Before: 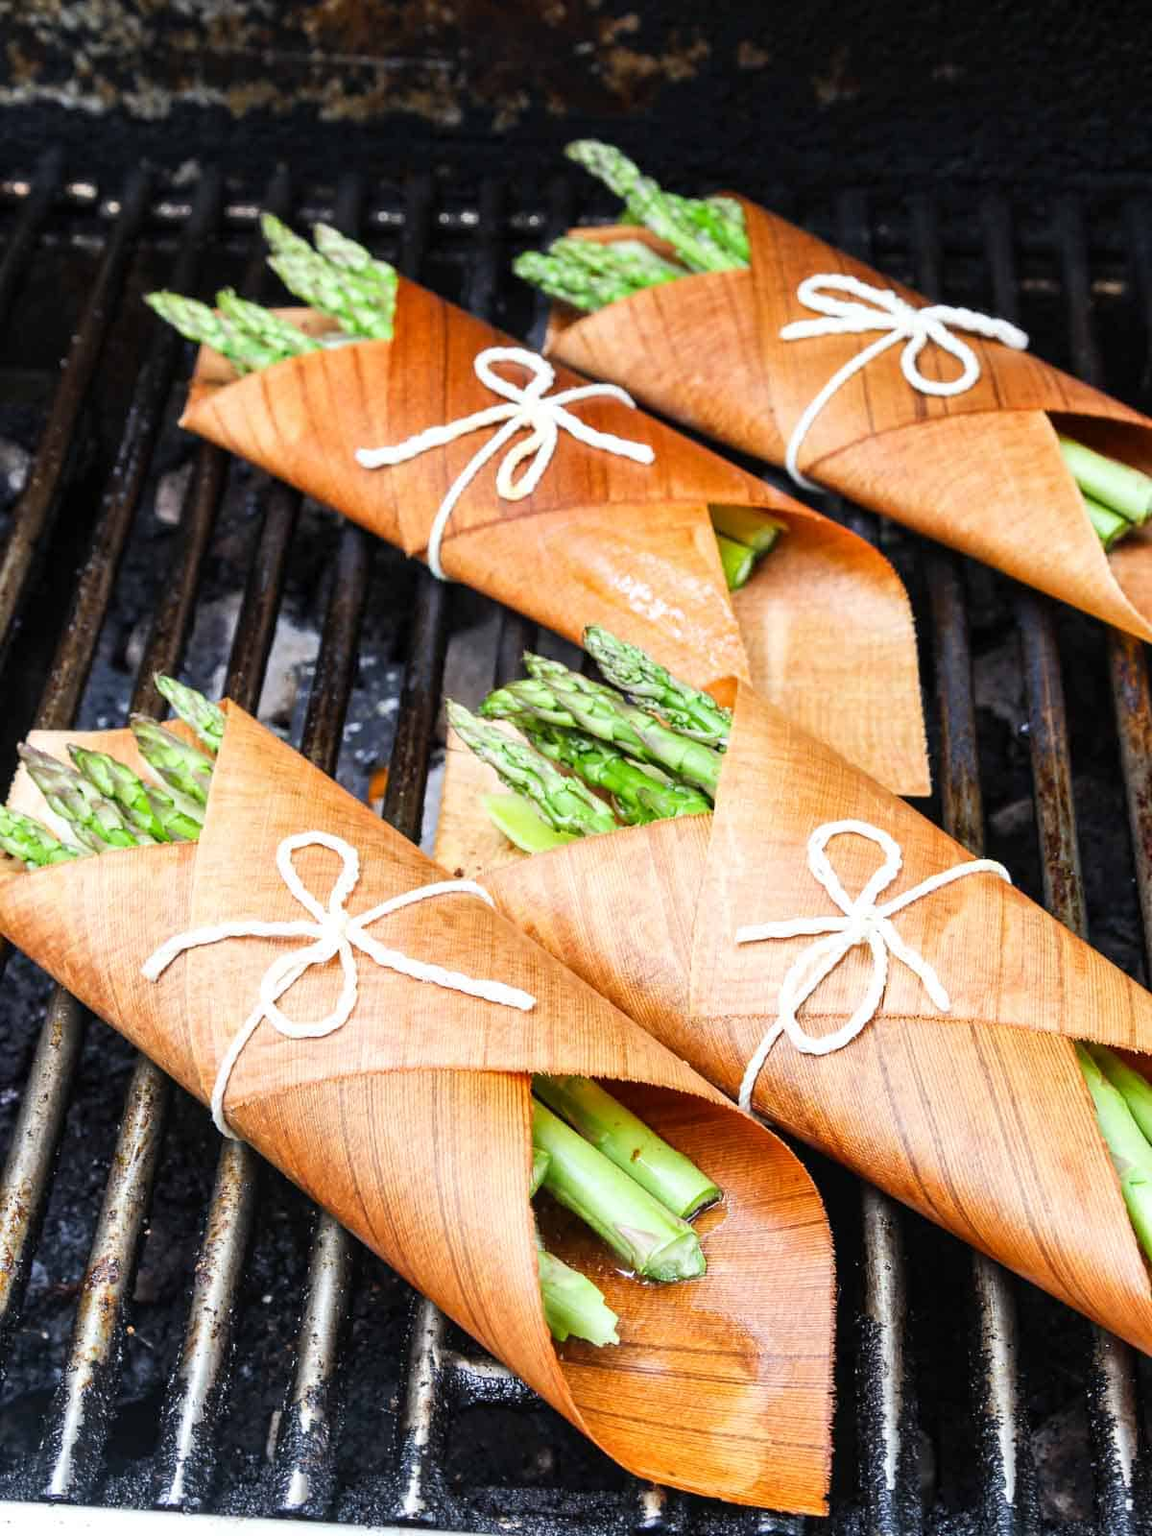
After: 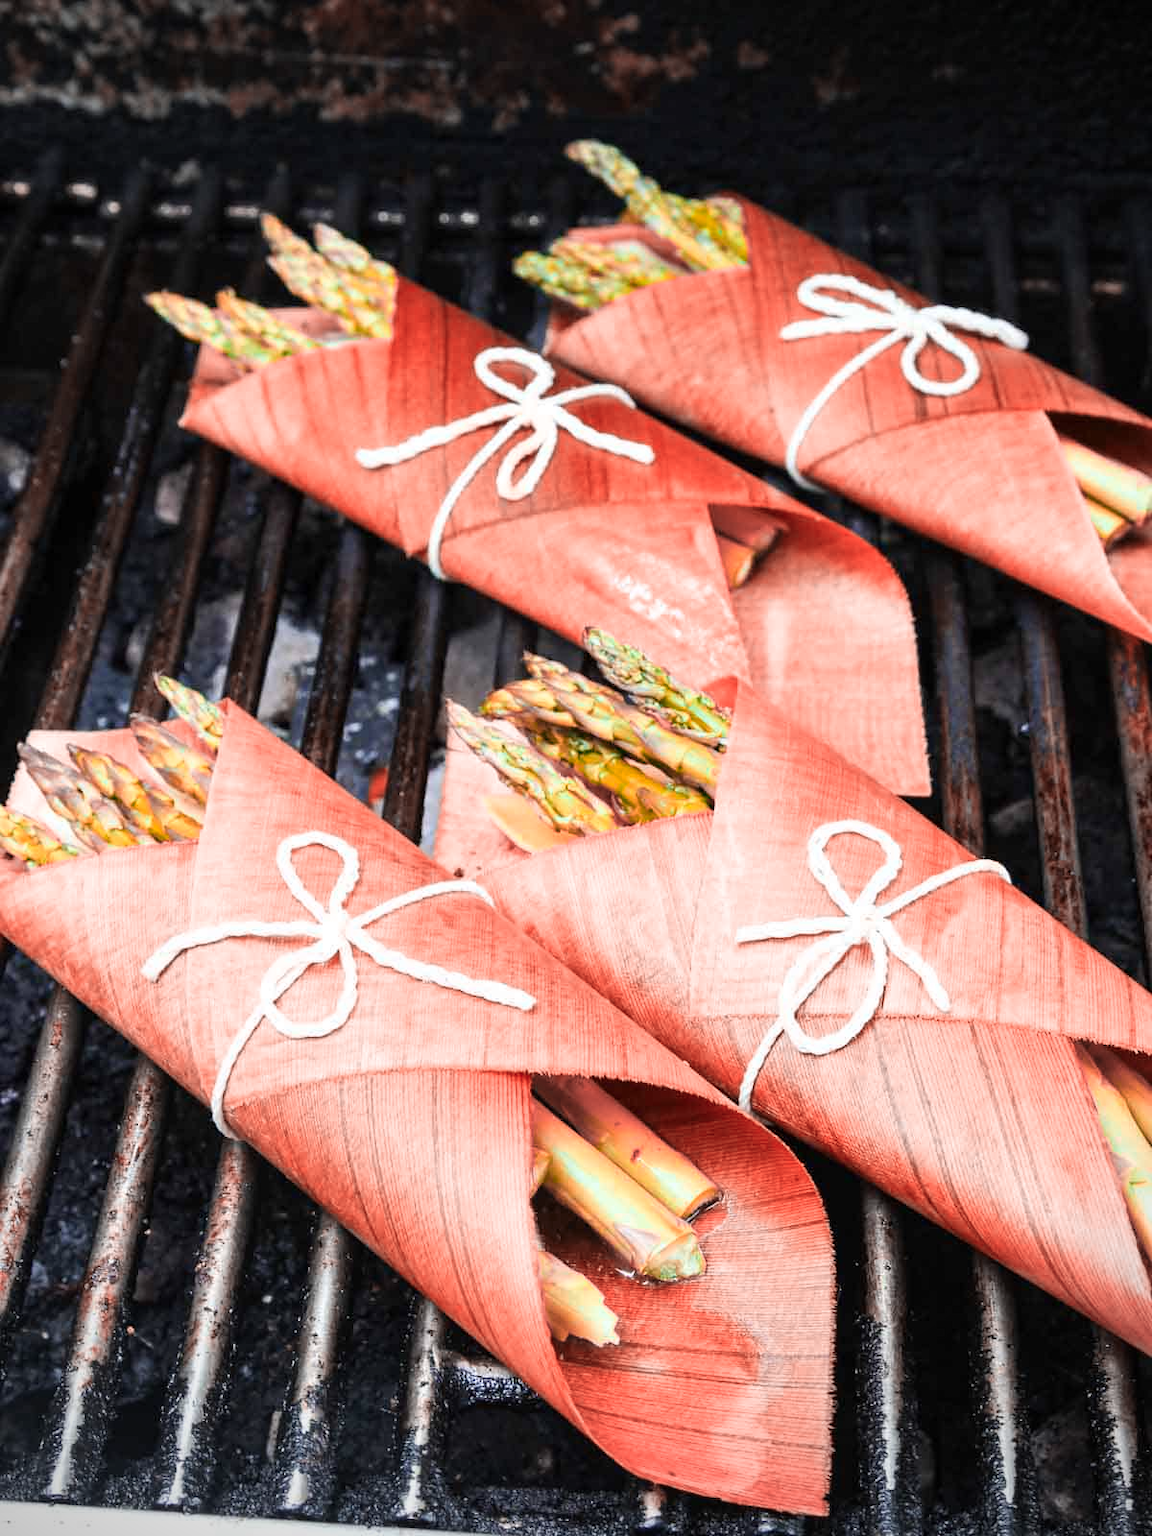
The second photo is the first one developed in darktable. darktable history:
color zones: curves: ch2 [(0, 0.5) (0.084, 0.497) (0.323, 0.335) (0.4, 0.497) (1, 0.5)], process mode strong
vignetting: unbound false
